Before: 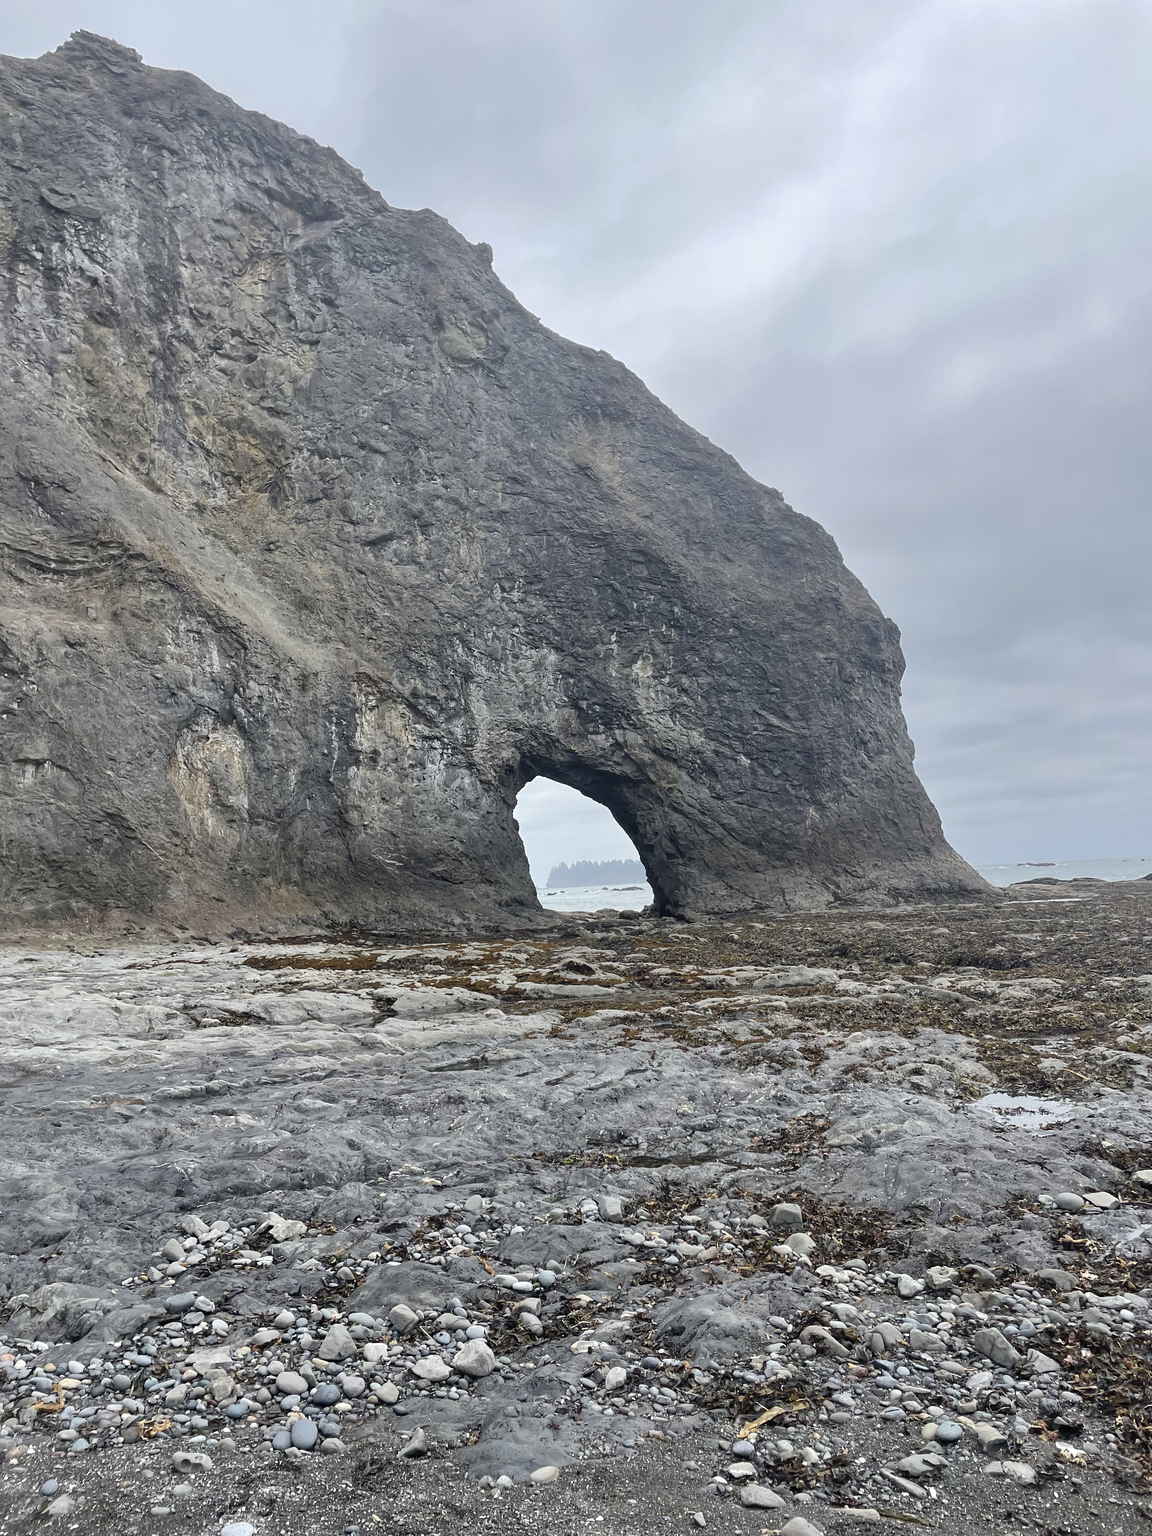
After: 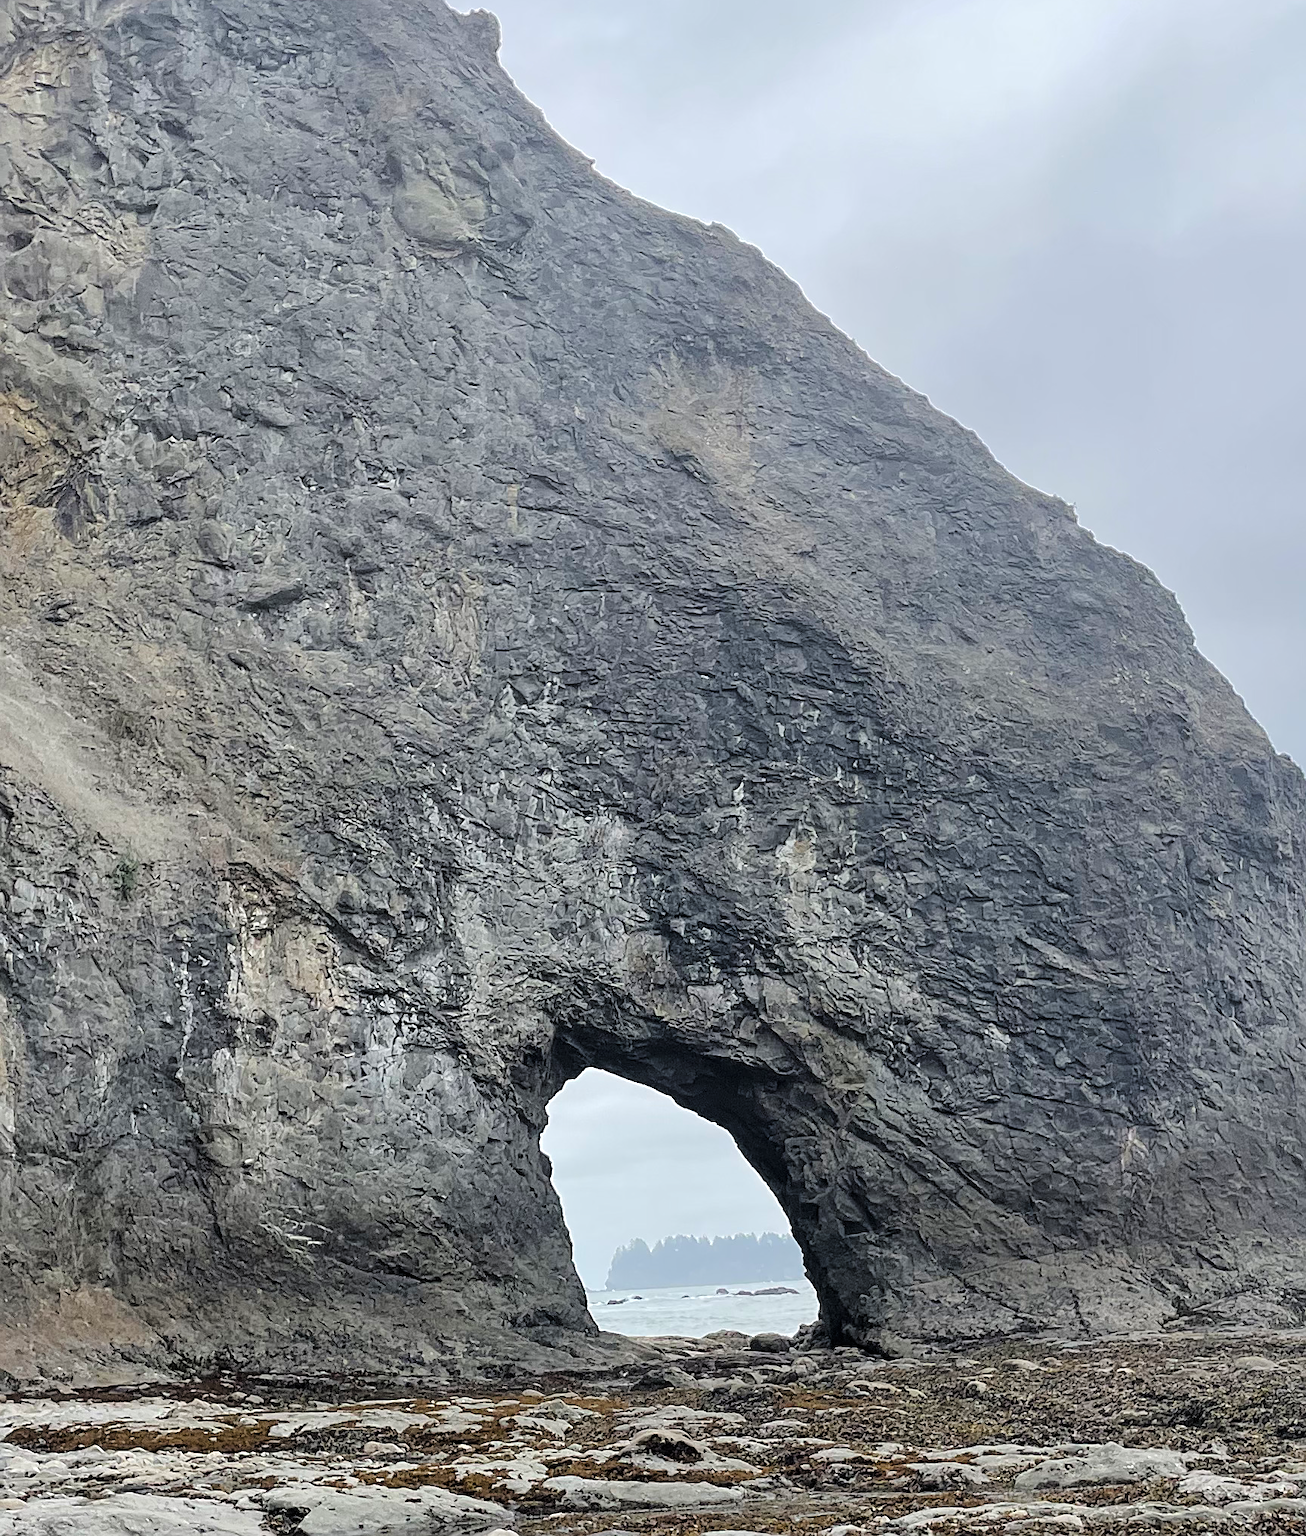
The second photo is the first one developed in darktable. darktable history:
tone curve: curves: ch0 [(0, 0) (0.004, 0) (0.133, 0.076) (0.325, 0.362) (0.879, 0.885) (1, 1)], color space Lab, linked channels, preserve colors none
sharpen: on, module defaults
crop: left 20.932%, top 15.471%, right 21.848%, bottom 34.081%
